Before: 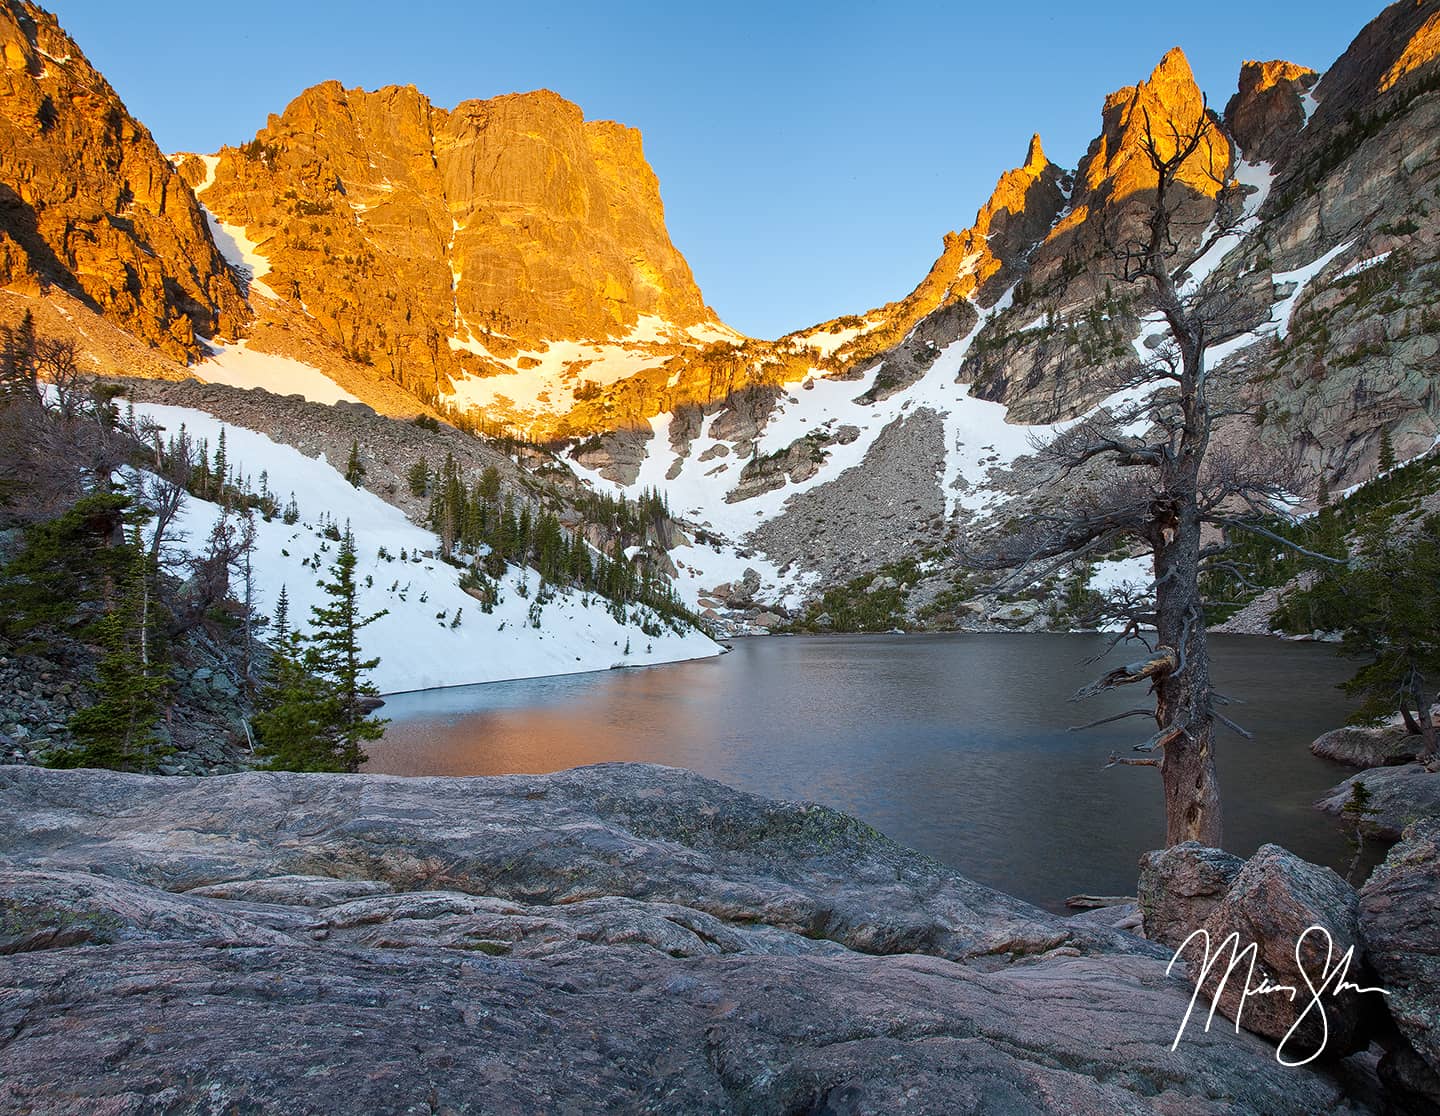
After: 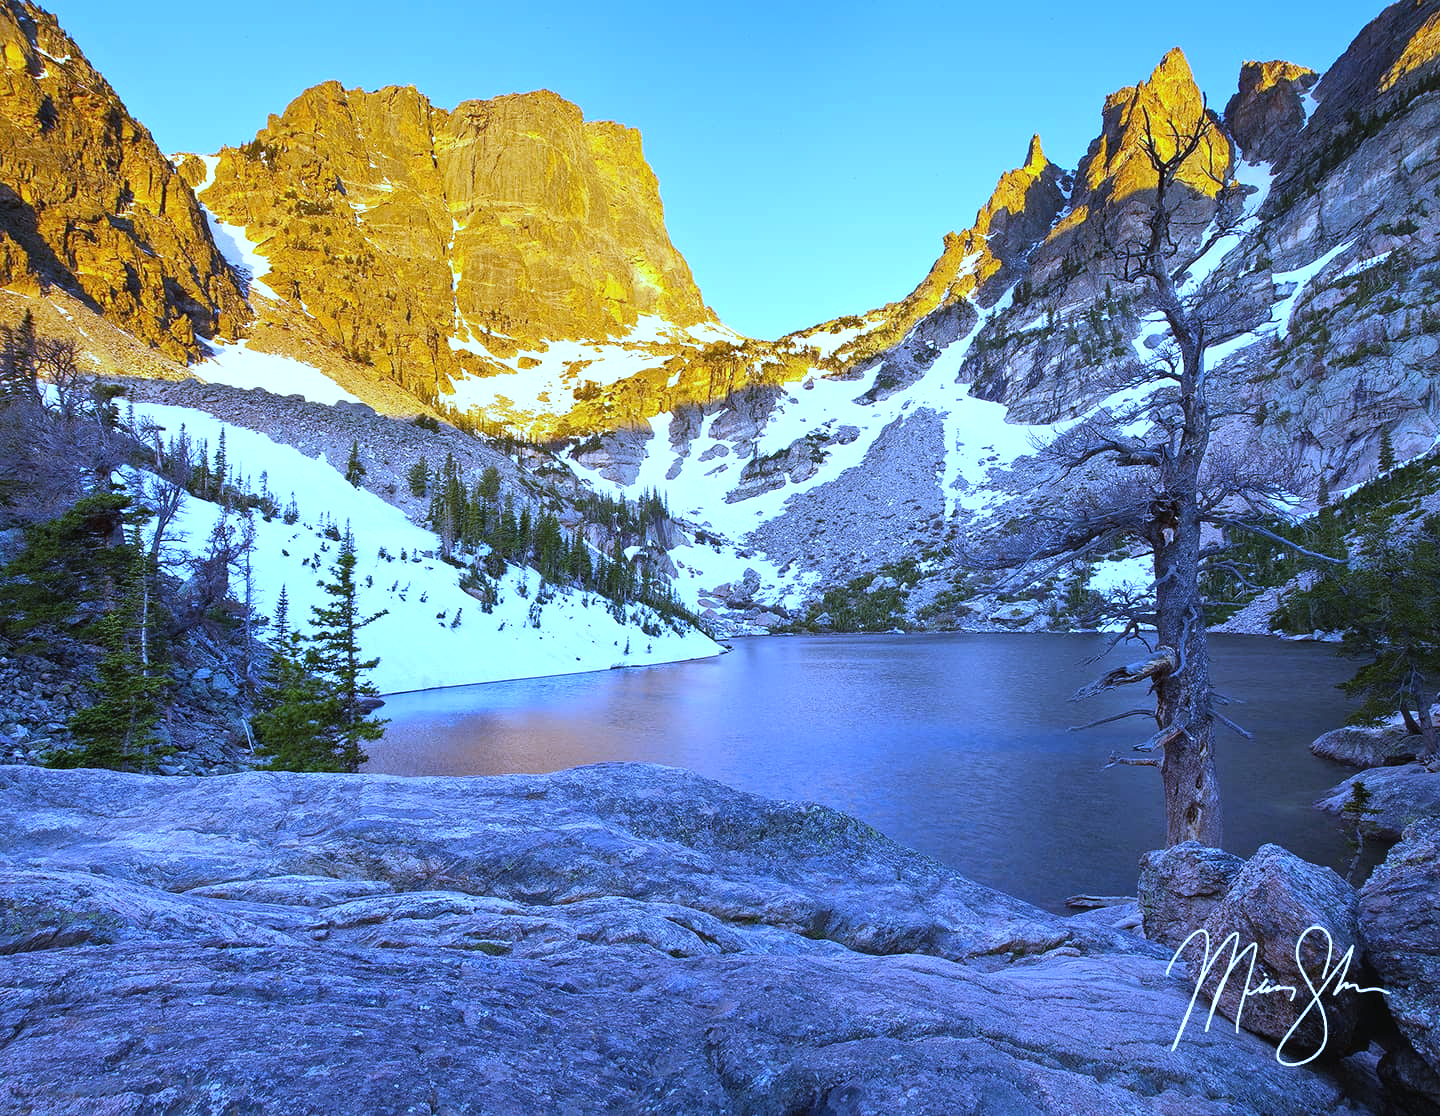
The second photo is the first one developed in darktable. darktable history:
exposure: black level correction -0.002, exposure 0.54 EV, compensate highlight preservation false
white balance: red 0.766, blue 1.537
